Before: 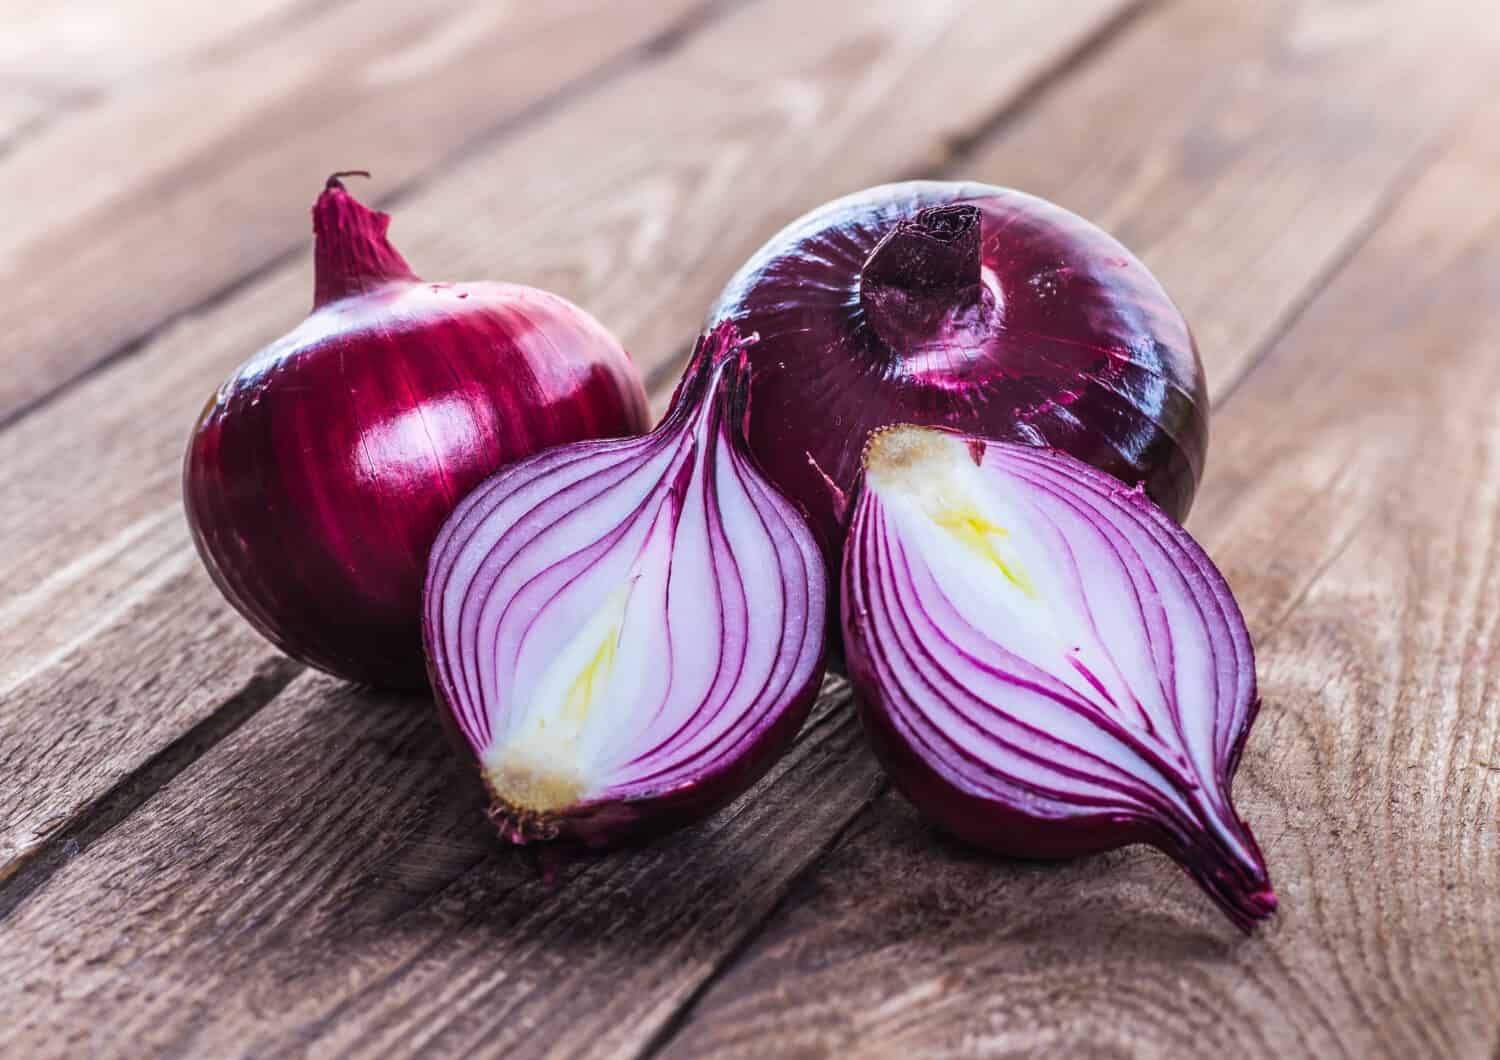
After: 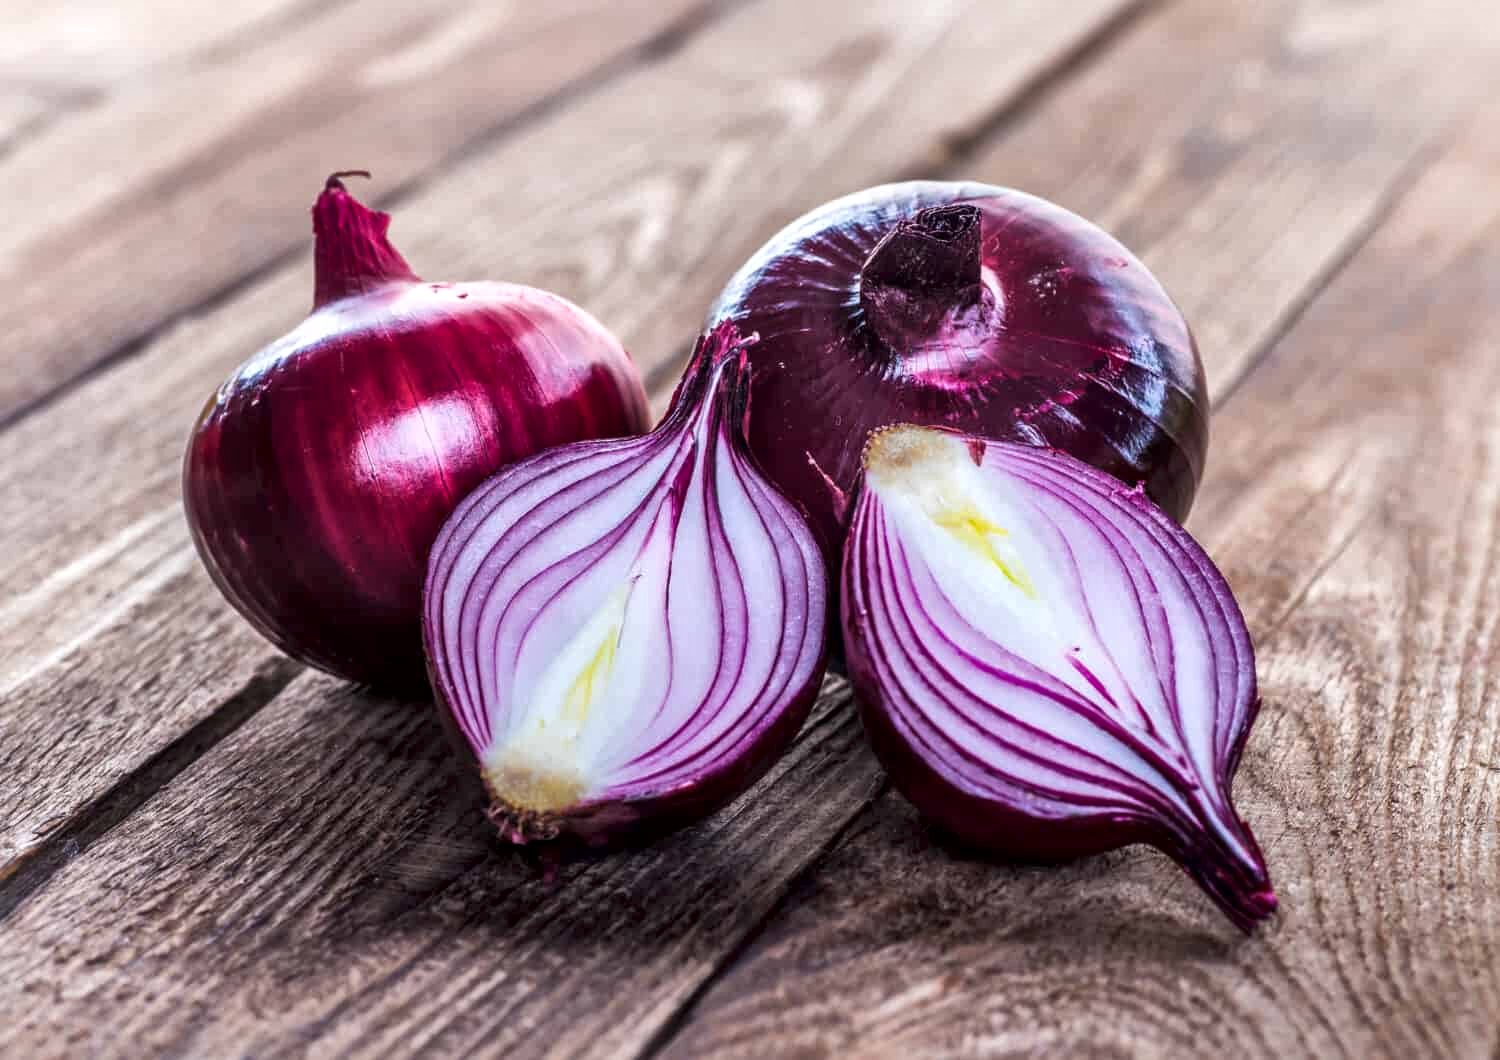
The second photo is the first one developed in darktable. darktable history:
local contrast: mode bilateral grid, contrast 20, coarseness 51, detail 171%, midtone range 0.2
